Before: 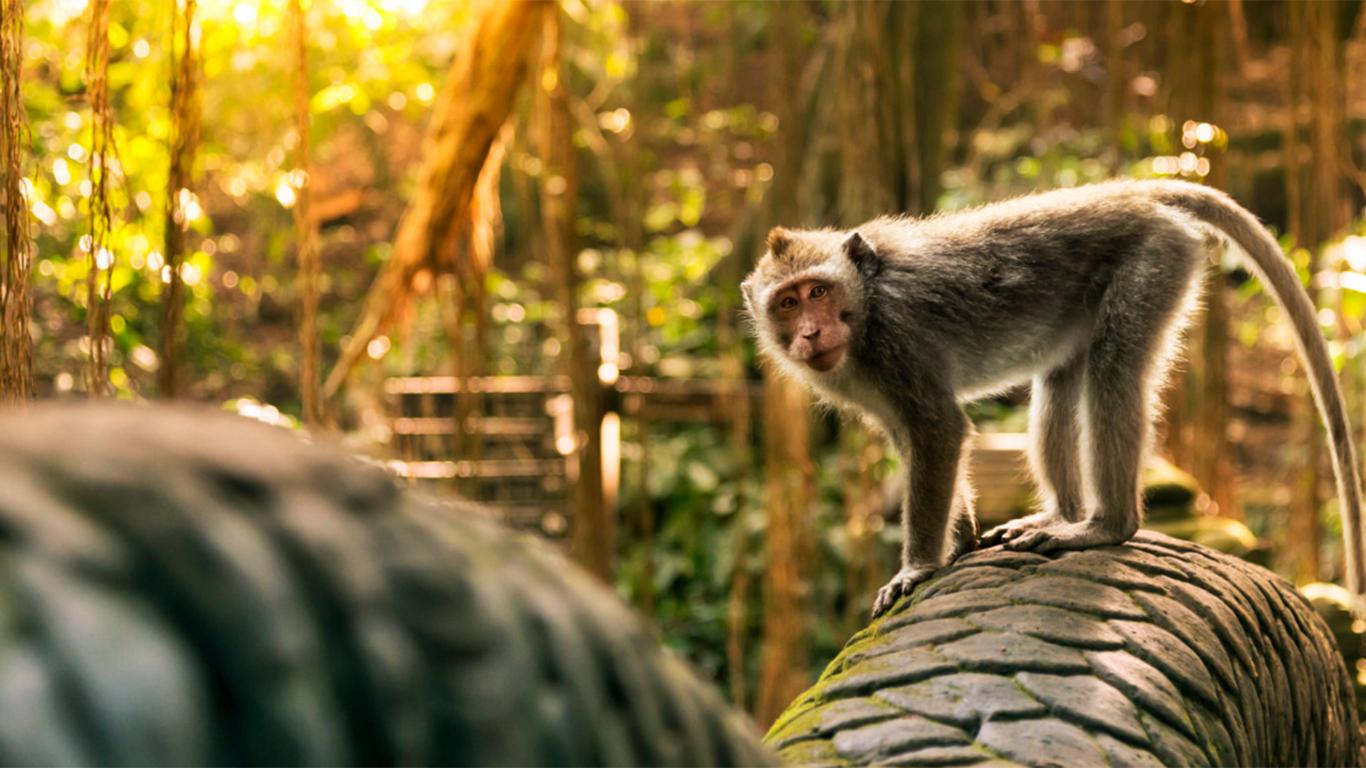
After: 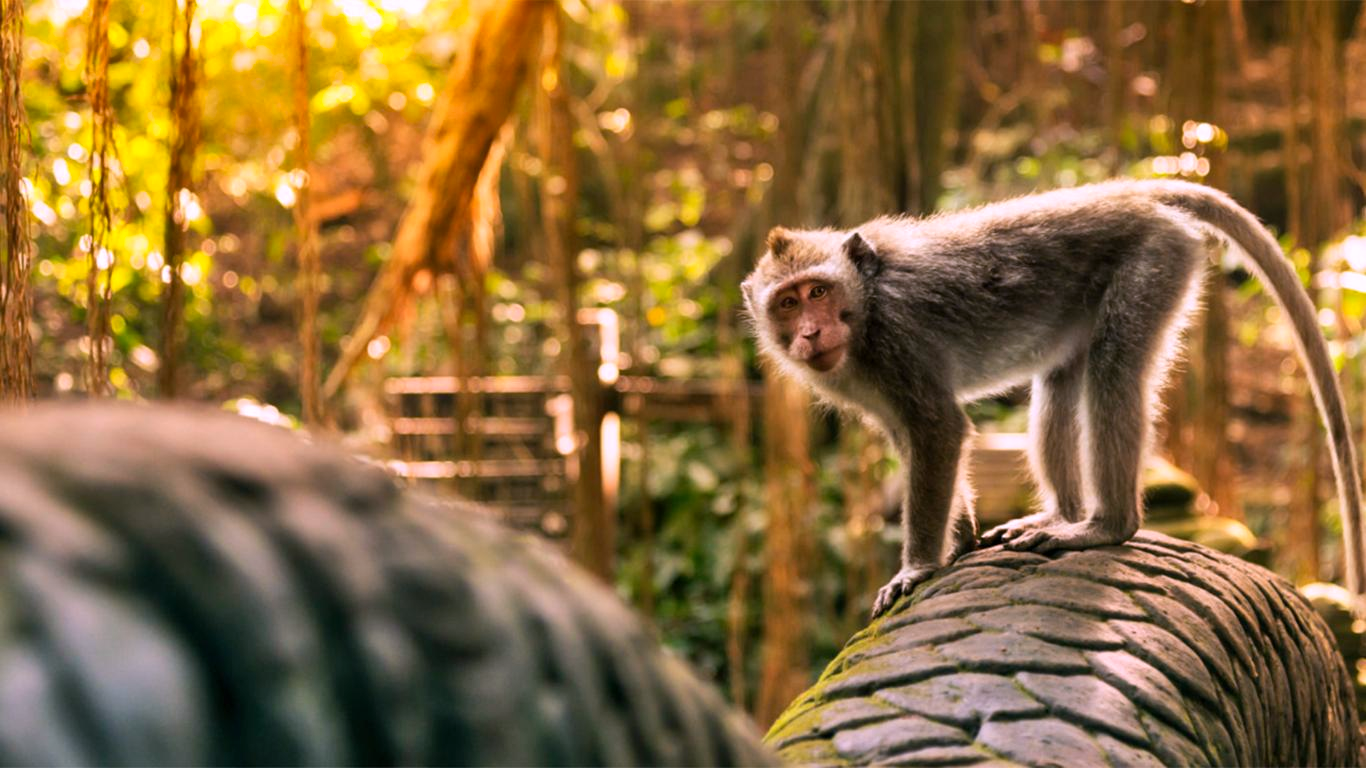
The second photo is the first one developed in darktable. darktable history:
shadows and highlights: shadows 43.71, white point adjustment -1.46, soften with gaussian
white balance: red 1.066, blue 1.119
